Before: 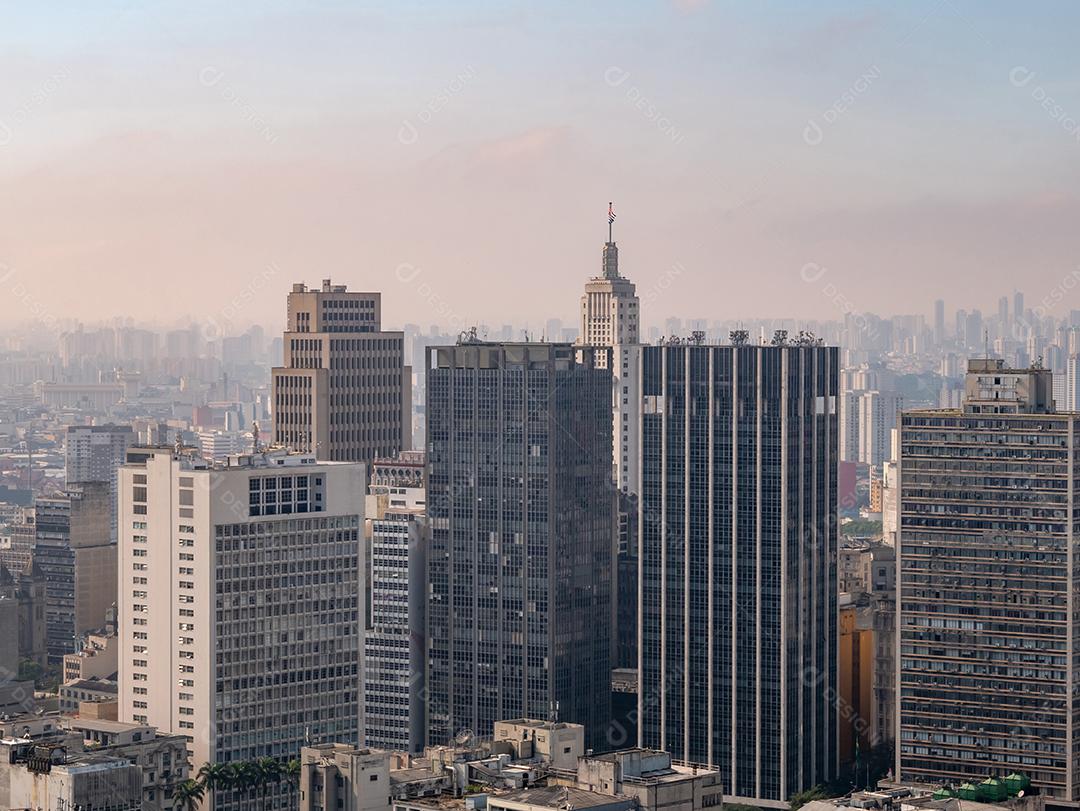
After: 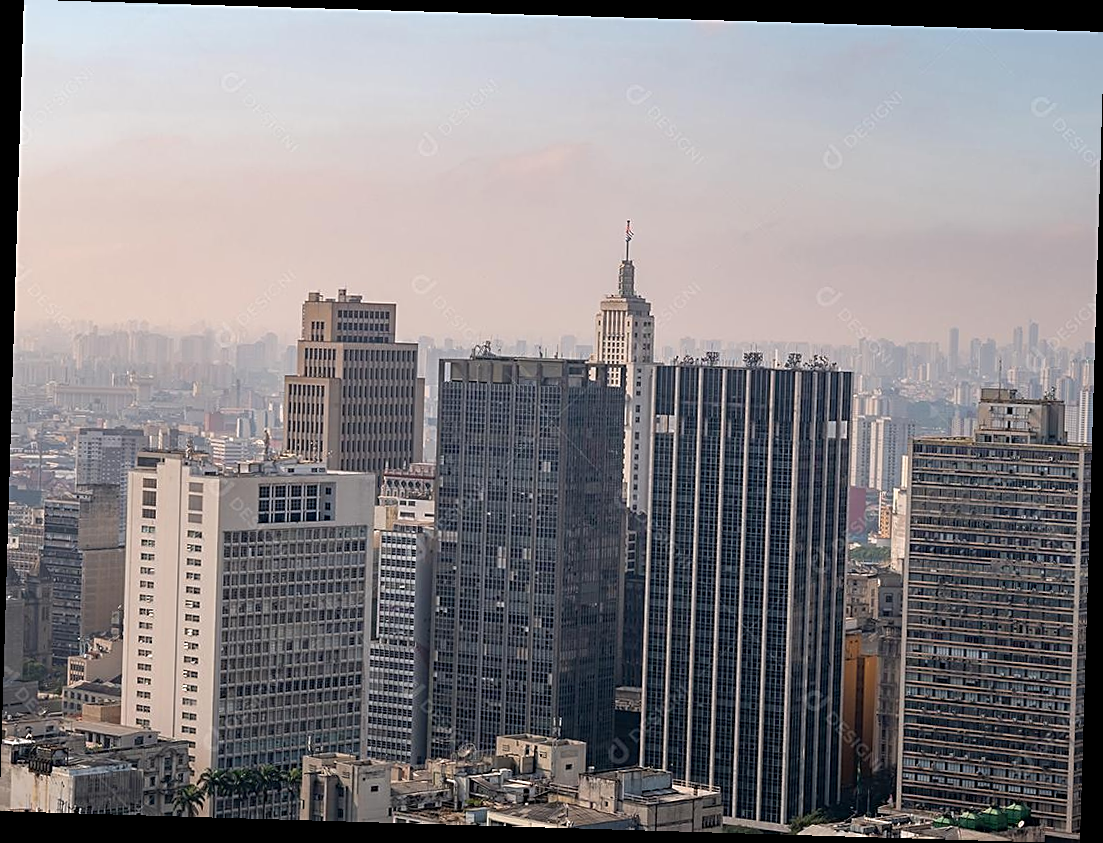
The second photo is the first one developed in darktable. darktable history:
sharpen: on, module defaults
rotate and perspective: rotation 1.72°, automatic cropping off
